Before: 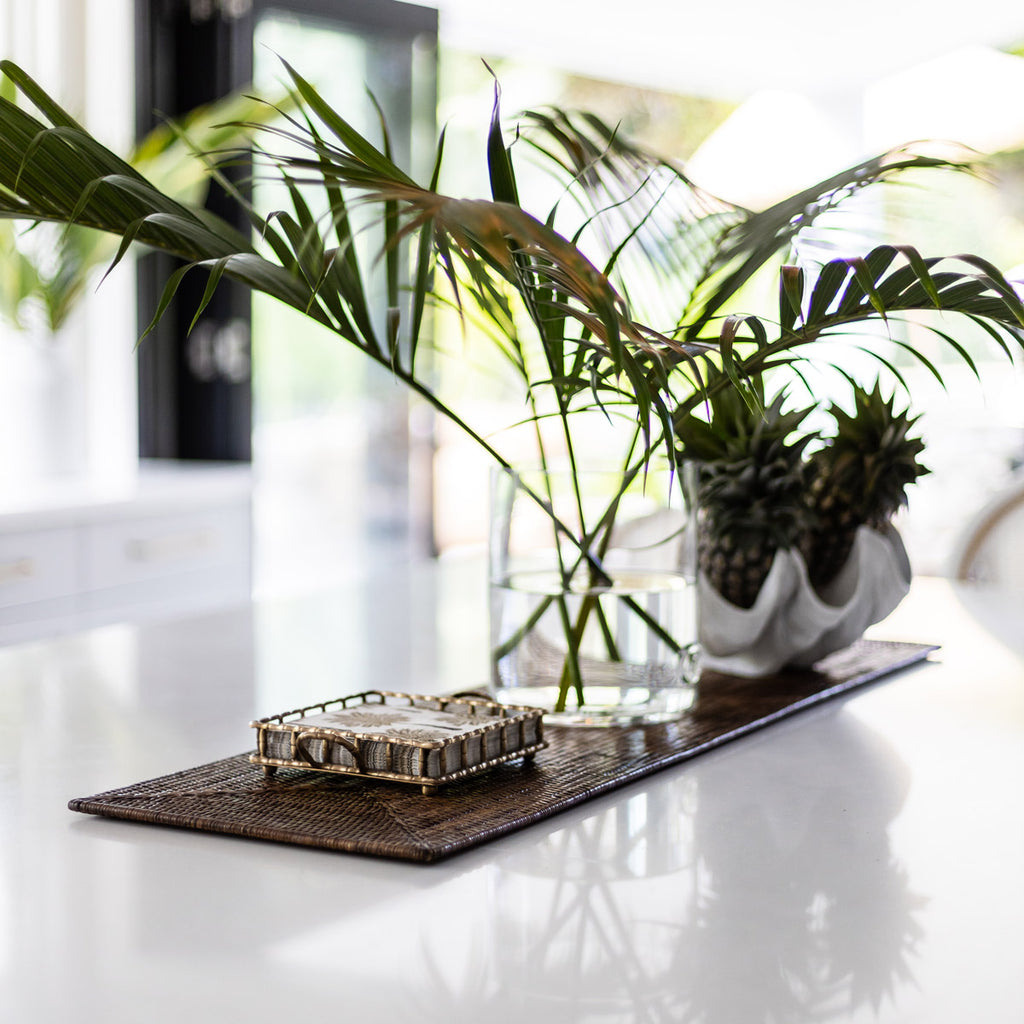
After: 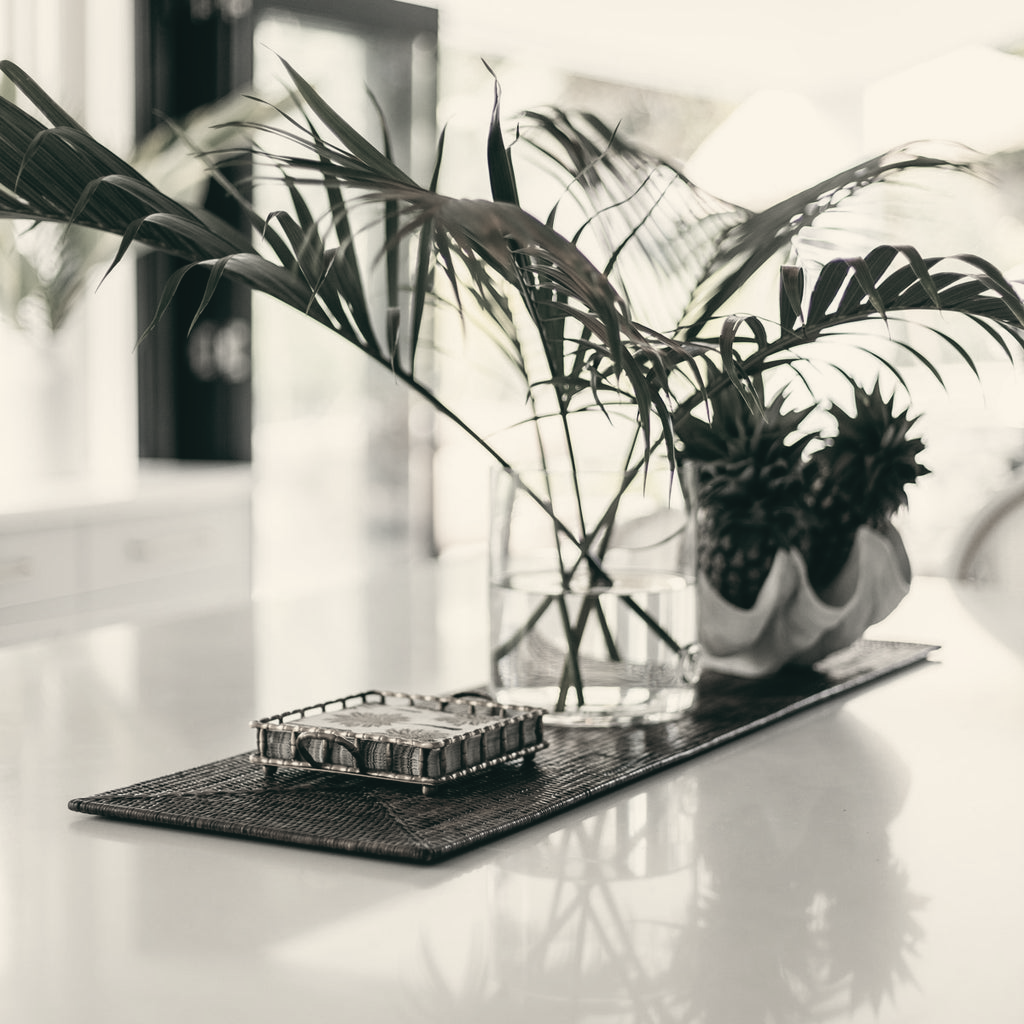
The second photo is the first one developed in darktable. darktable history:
white balance: red 1.123, blue 0.83
color correction: saturation 0.2
color balance: lift [1.005, 0.99, 1.007, 1.01], gamma [1, 1.034, 1.032, 0.966], gain [0.873, 1.055, 1.067, 0.933]
